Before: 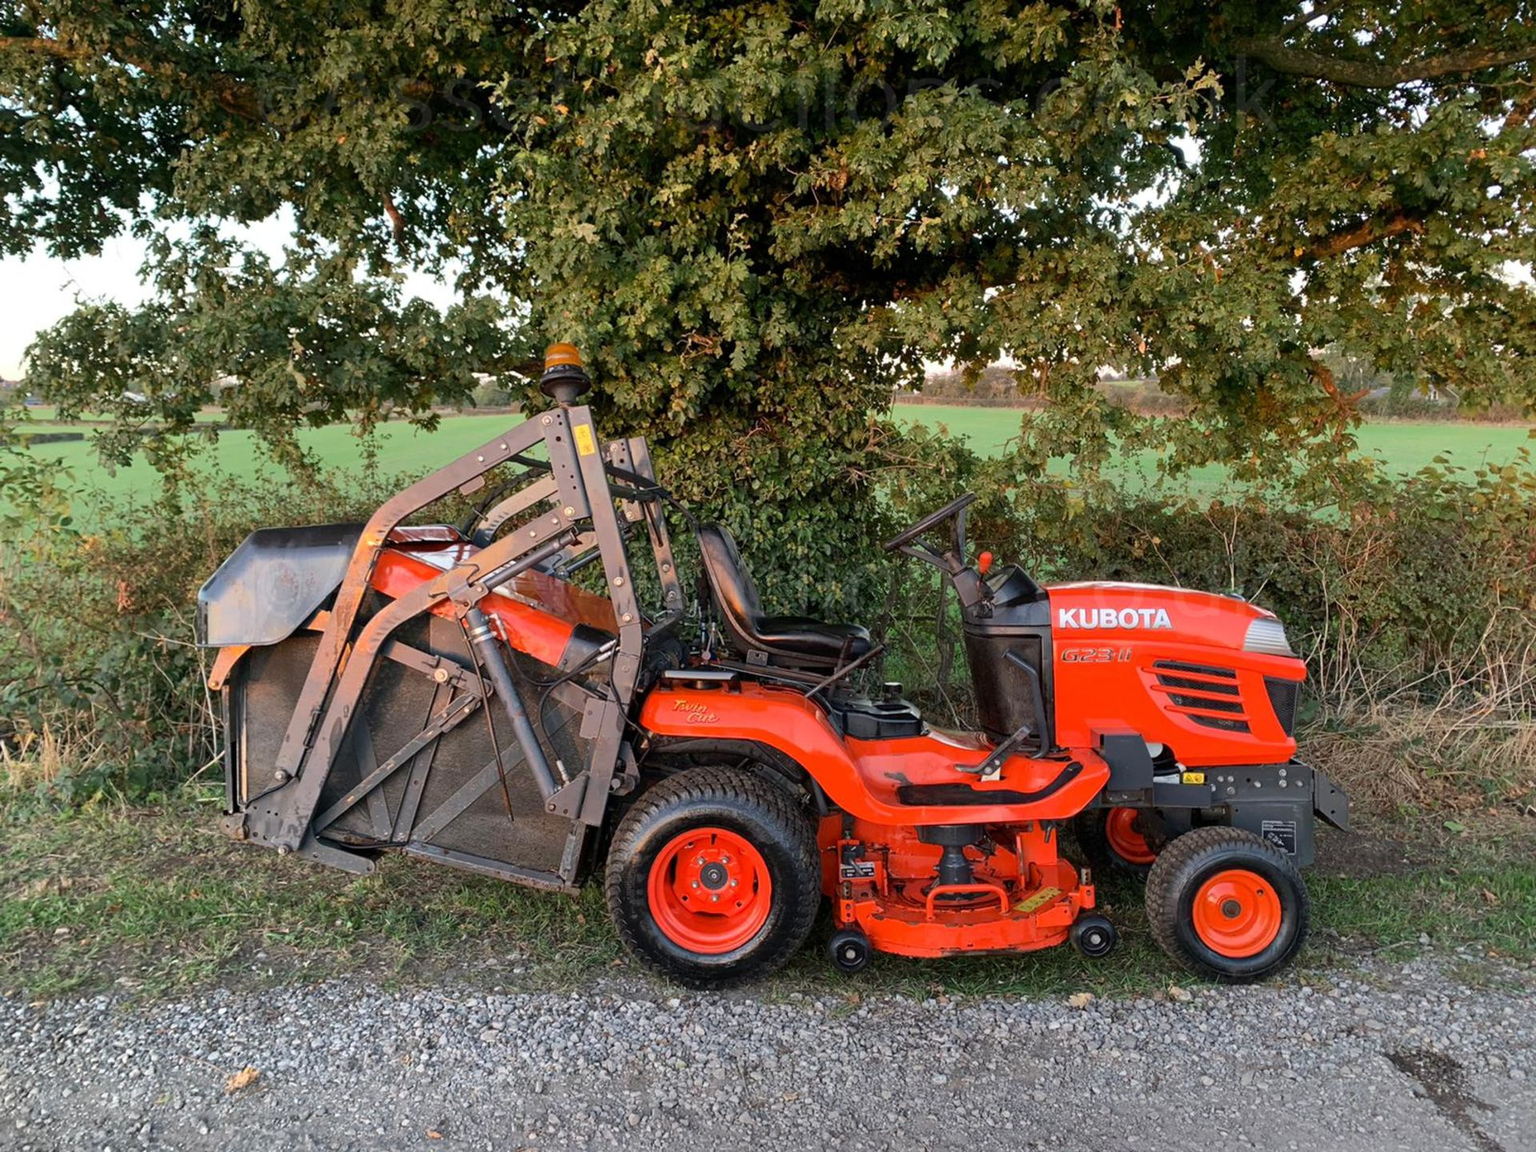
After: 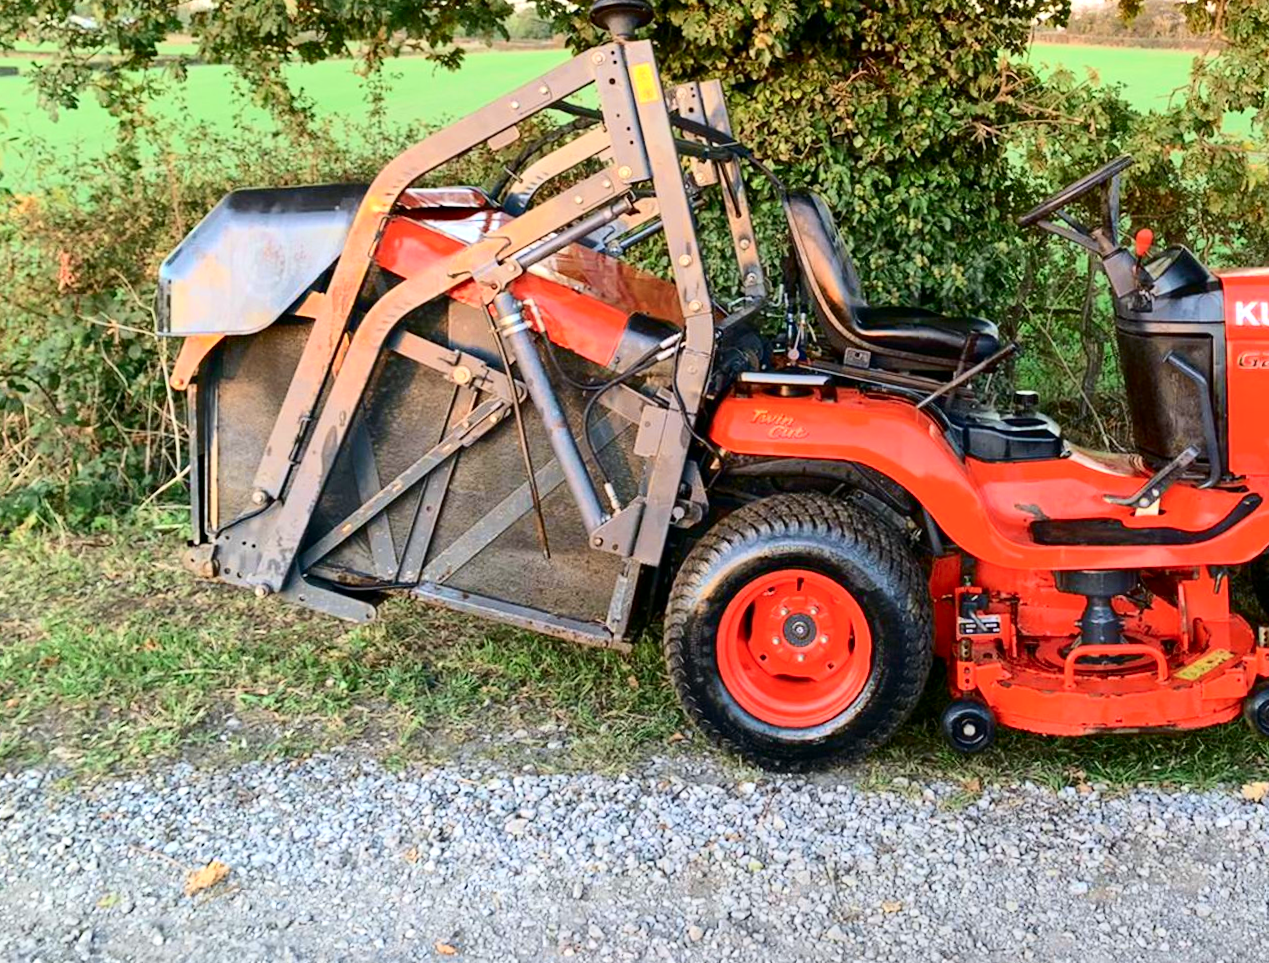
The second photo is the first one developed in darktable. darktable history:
exposure: black level correction 0.001, exposure 0.5 EV, compensate highlight preservation false
tone curve: curves: ch0 [(0, 0) (0.114, 0.083) (0.291, 0.3) (0.447, 0.535) (0.602, 0.712) (0.772, 0.864) (0.999, 0.978)]; ch1 [(0, 0) (0.389, 0.352) (0.458, 0.433) (0.486, 0.474) (0.509, 0.505) (0.535, 0.541) (0.555, 0.557) (0.677, 0.724) (1, 1)]; ch2 [(0, 0) (0.369, 0.388) (0.449, 0.431) (0.501, 0.5) (0.528, 0.552) (0.561, 0.596) (0.697, 0.721) (1, 1)], color space Lab, independent channels, preserve colors none
crop and rotate: angle -0.718°, left 3.831%, top 31.972%, right 28.961%
color zones: curves: ch0 [(0.068, 0.464) (0.25, 0.5) (0.48, 0.508) (0.75, 0.536) (0.886, 0.476) (0.967, 0.456)]; ch1 [(0.066, 0.456) (0.25, 0.5) (0.616, 0.508) (0.746, 0.56) (0.934, 0.444)]
